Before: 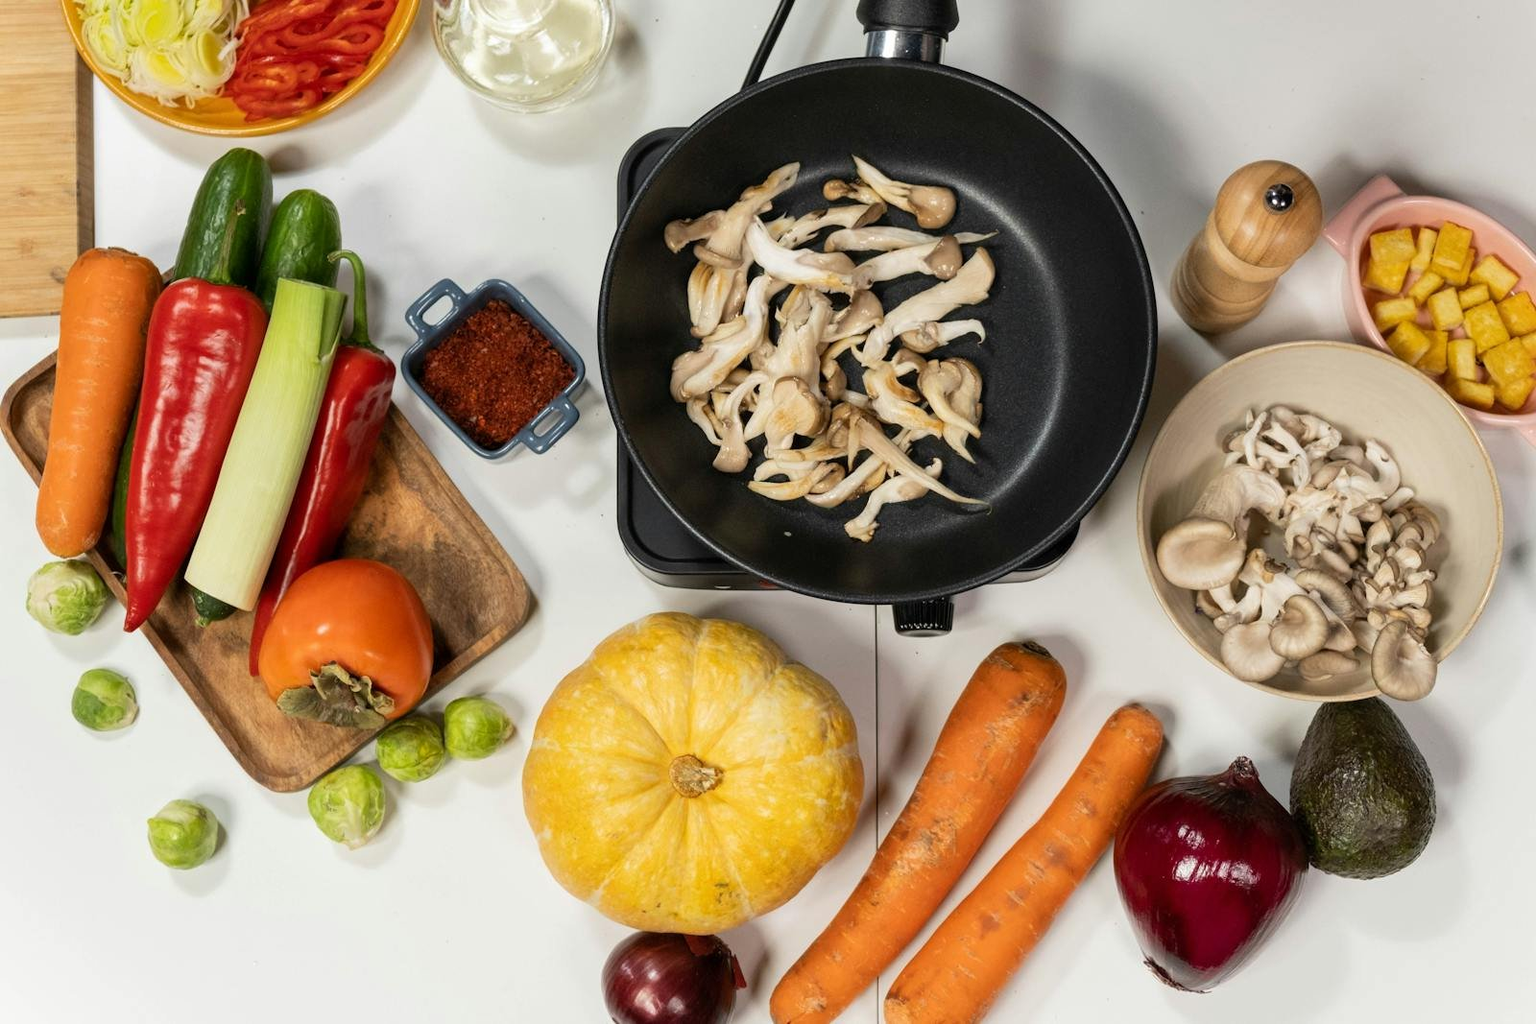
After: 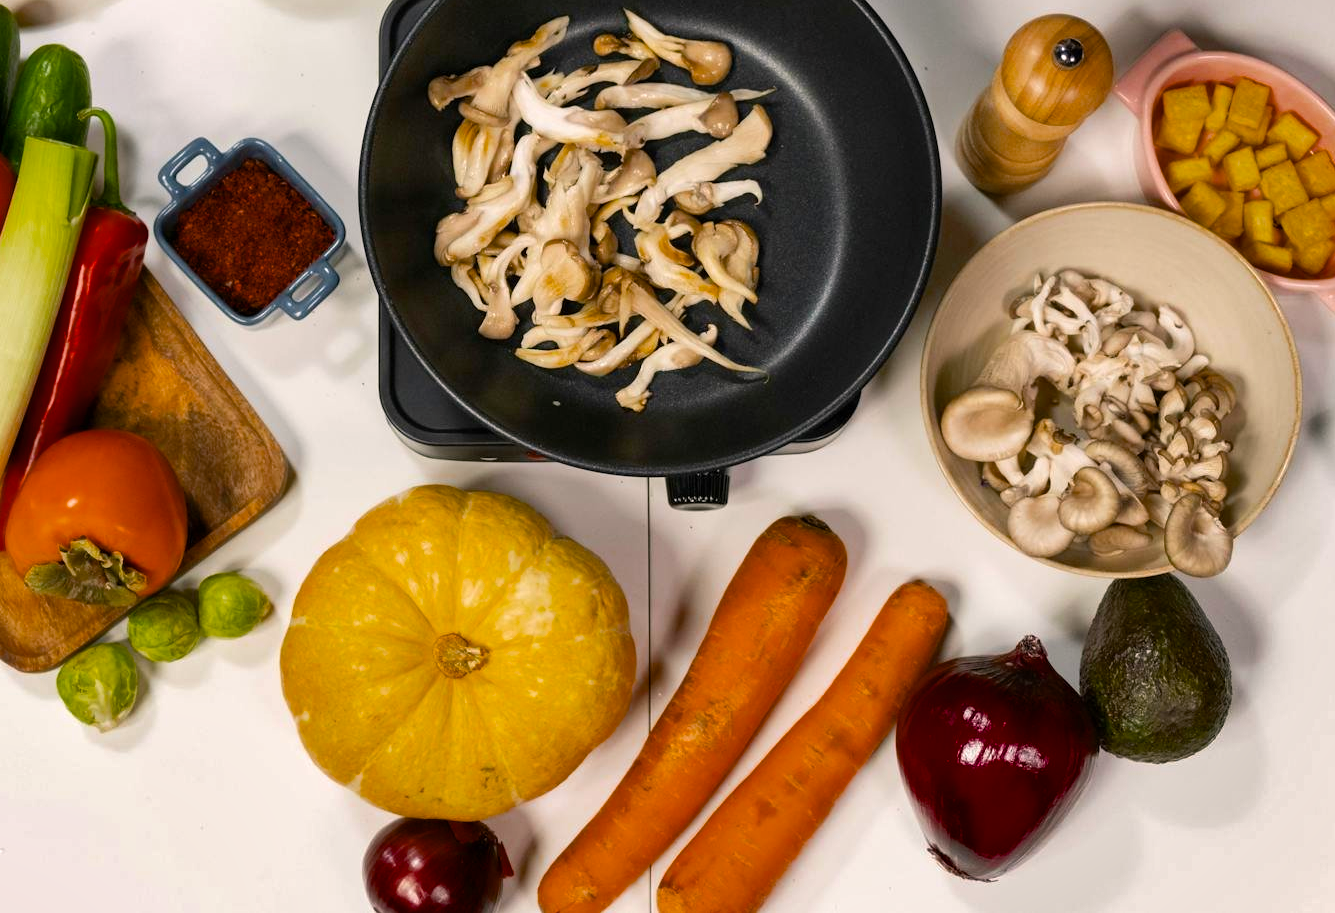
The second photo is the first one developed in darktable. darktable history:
color balance rgb: highlights gain › chroma 0.99%, highlights gain › hue 25.3°, perceptual saturation grading › global saturation 25.665%, saturation formula JzAzBz (2021)
tone equalizer: edges refinement/feathering 500, mask exposure compensation -1.57 EV, preserve details no
crop: left 16.51%, top 14.36%
shadows and highlights: radius 173.09, shadows 26.07, white point adjustment 3.24, highlights -68.03, soften with gaussian
